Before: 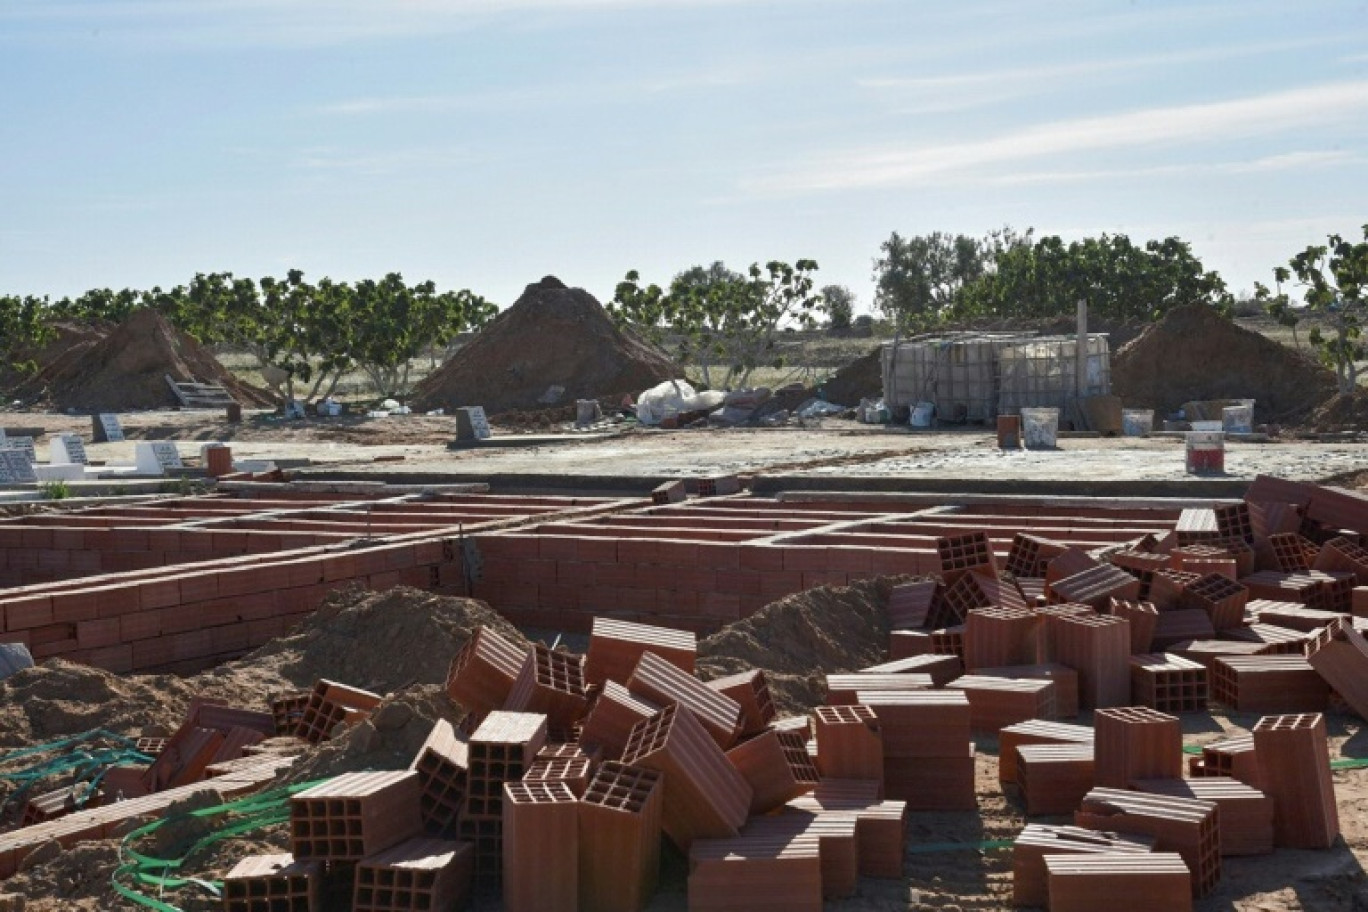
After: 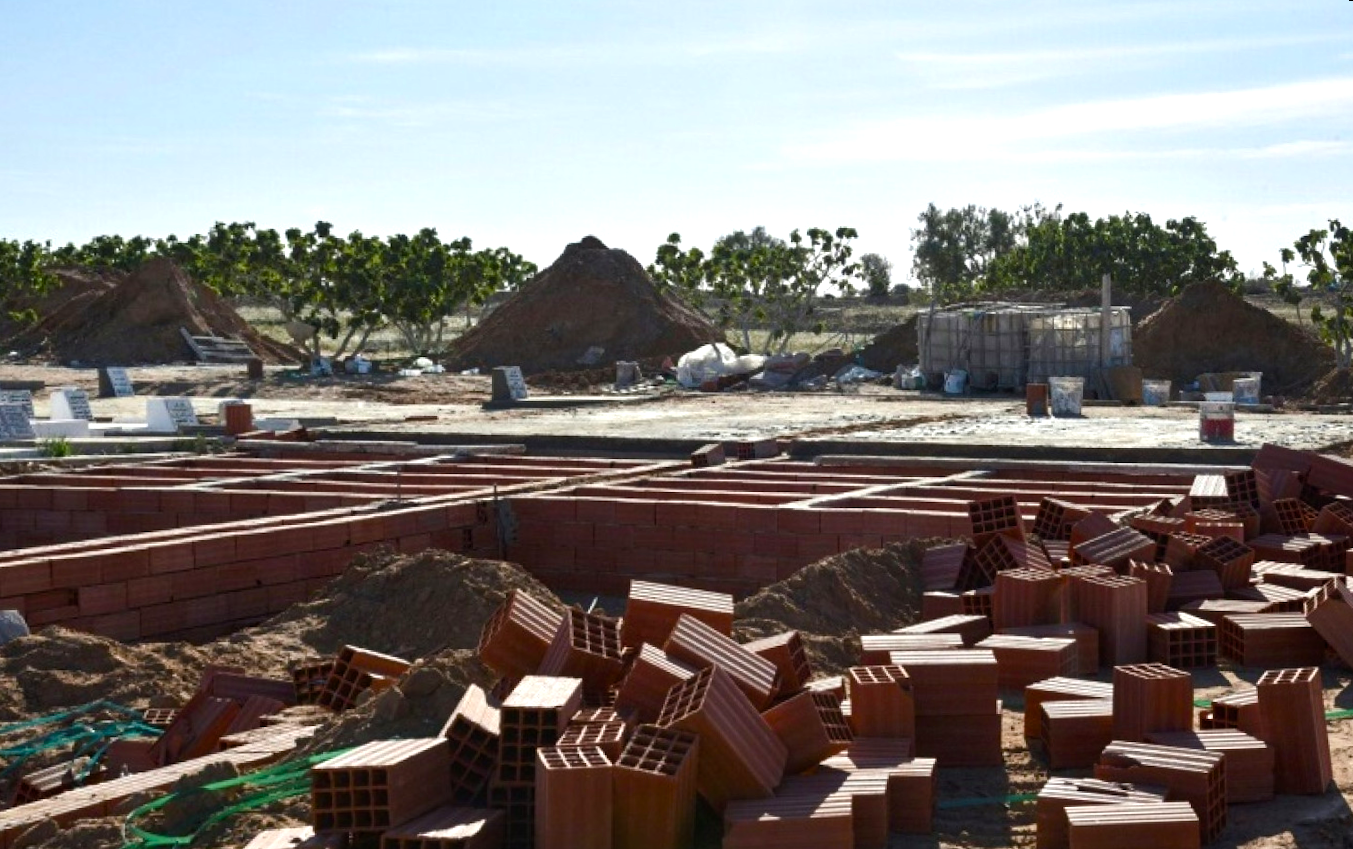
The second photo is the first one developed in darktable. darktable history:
rotate and perspective: rotation 0.679°, lens shift (horizontal) 0.136, crop left 0.009, crop right 0.991, crop top 0.078, crop bottom 0.95
color balance rgb: shadows lift › luminance -20%, power › hue 72.24°, highlights gain › luminance 15%, global offset › hue 171.6°, perceptual saturation grading › global saturation 14.09%, perceptual saturation grading › highlights -25%, perceptual saturation grading › shadows 25%, global vibrance 25%, contrast 10%
